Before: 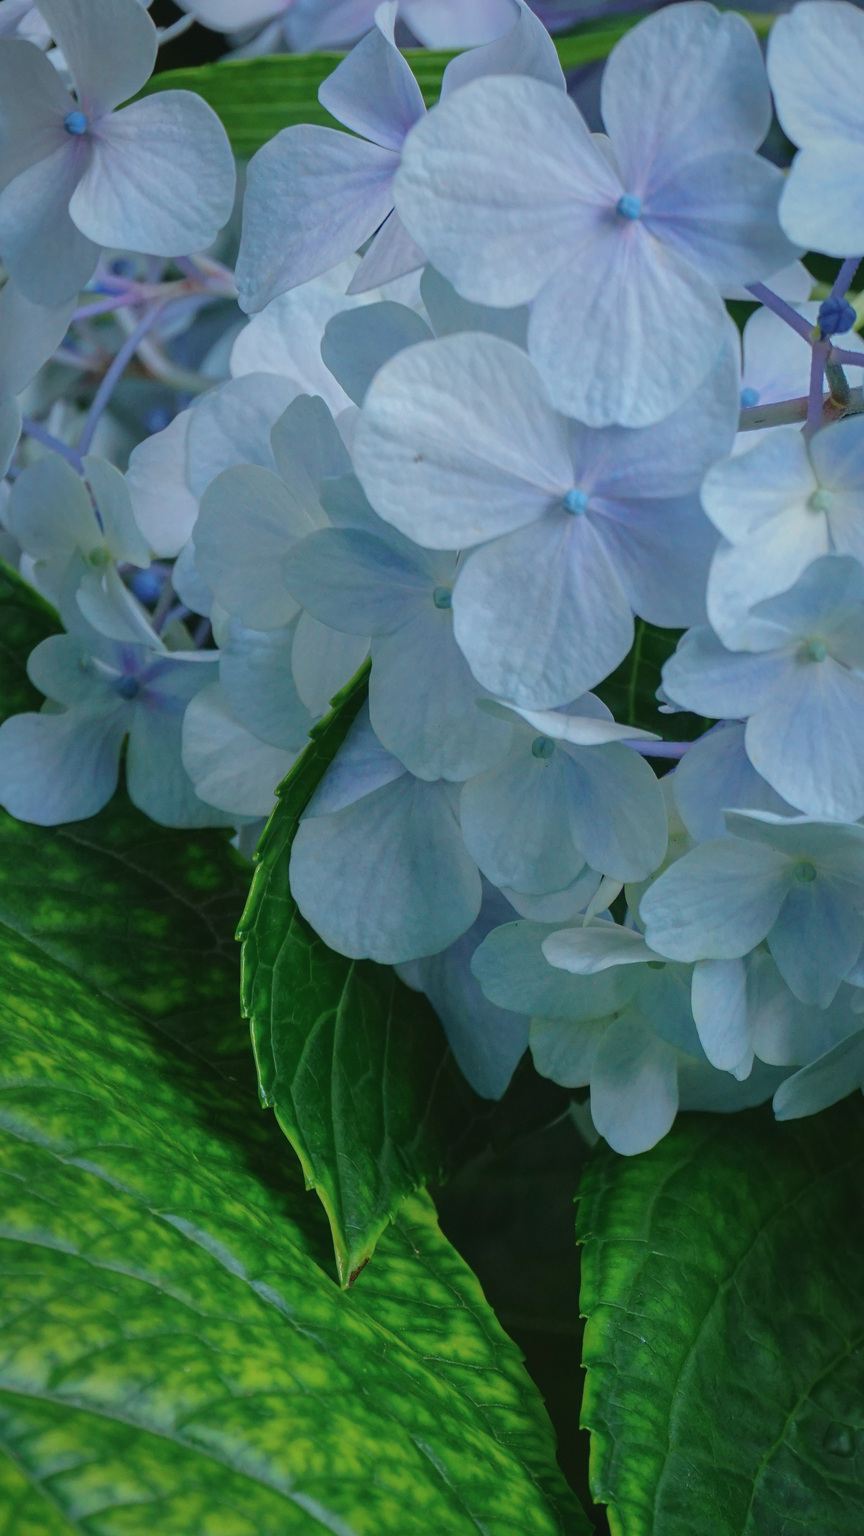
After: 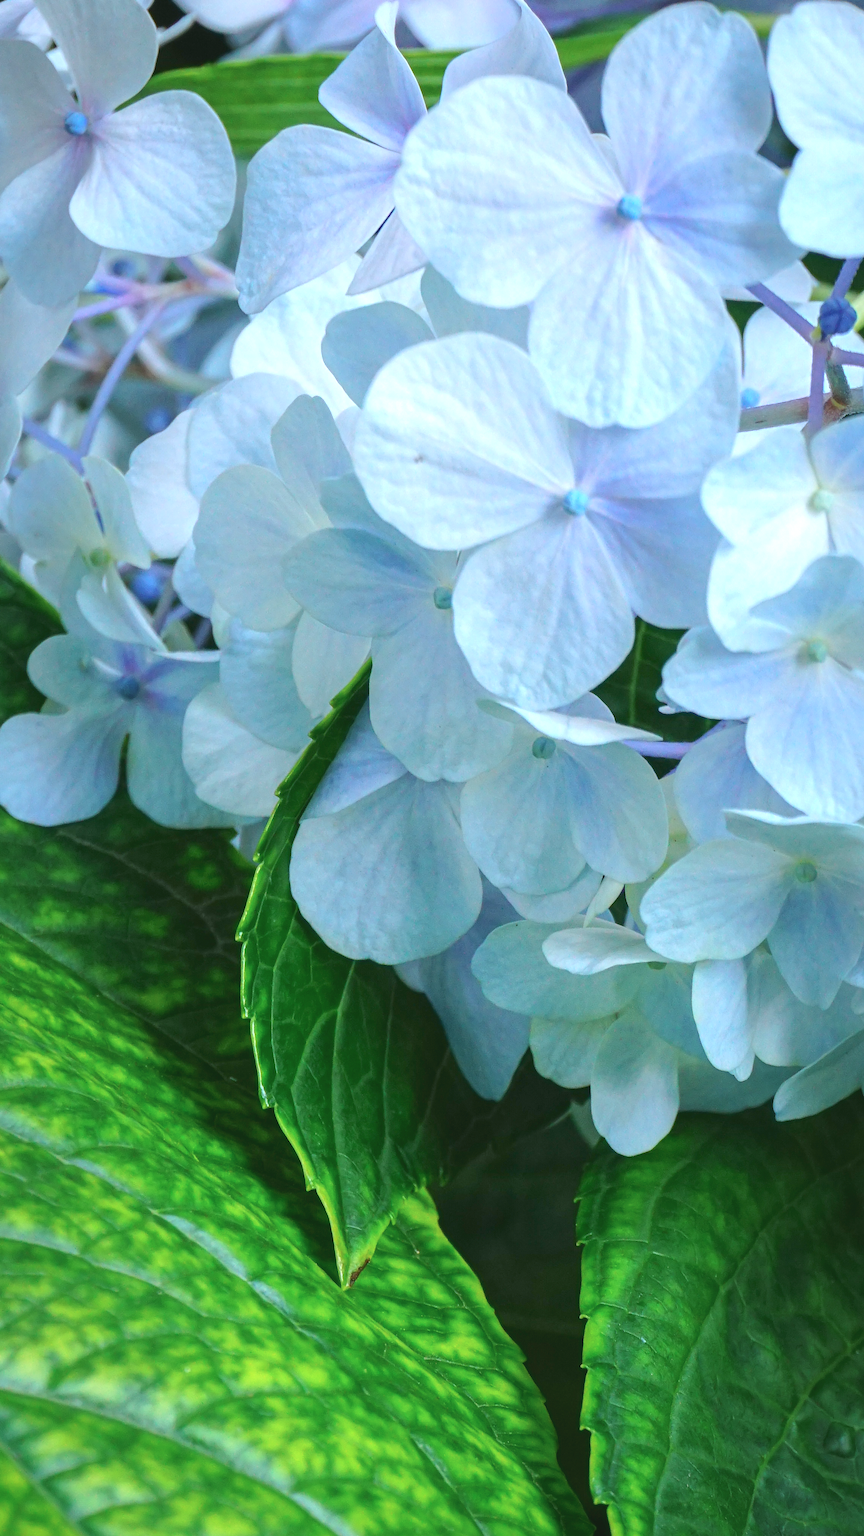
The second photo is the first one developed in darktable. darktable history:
exposure: black level correction 0.001, exposure 1.117 EV, compensate highlight preservation false
